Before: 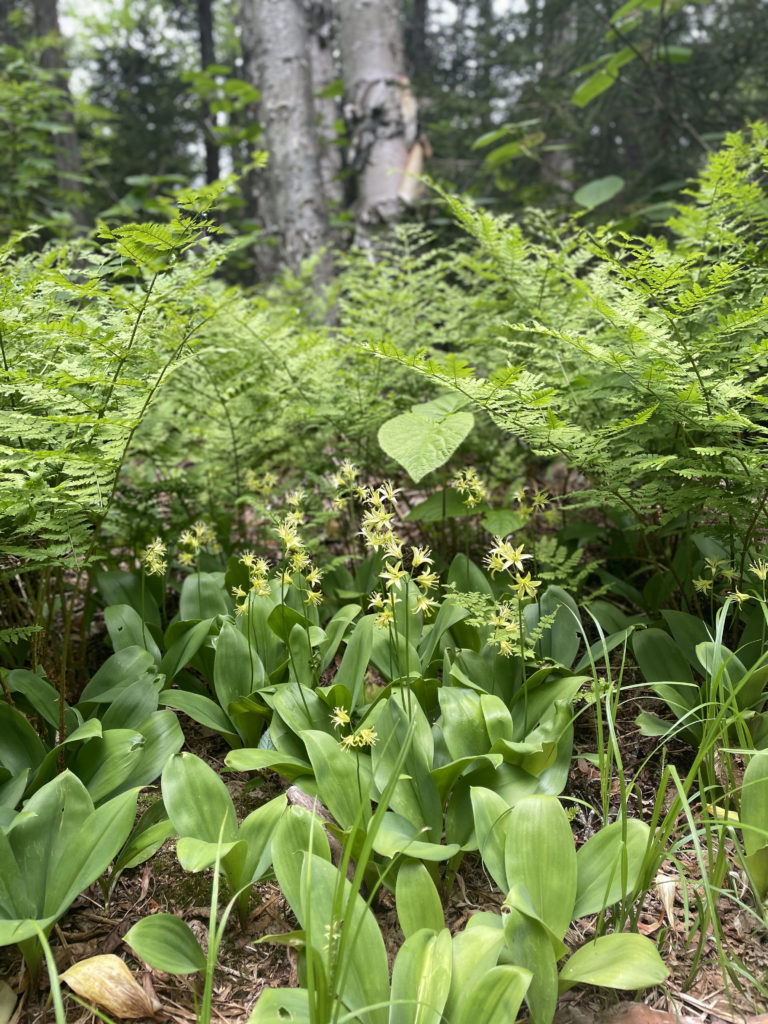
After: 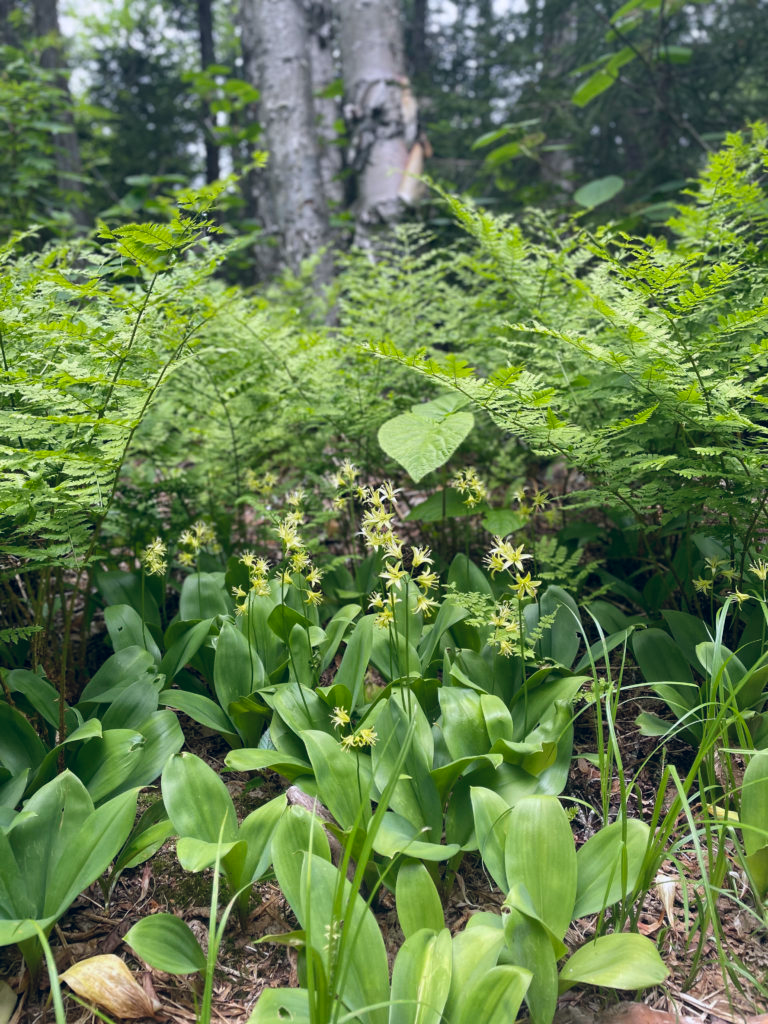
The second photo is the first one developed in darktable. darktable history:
color balance rgb: shadows lift › hue 87.51°, highlights gain › chroma 1.62%, highlights gain › hue 55.1°, global offset › chroma 0.1%, global offset › hue 253.66°, linear chroma grading › global chroma 0.5%
white balance: red 0.954, blue 1.079
exposure: exposure -0.072 EV, compensate highlight preservation false
